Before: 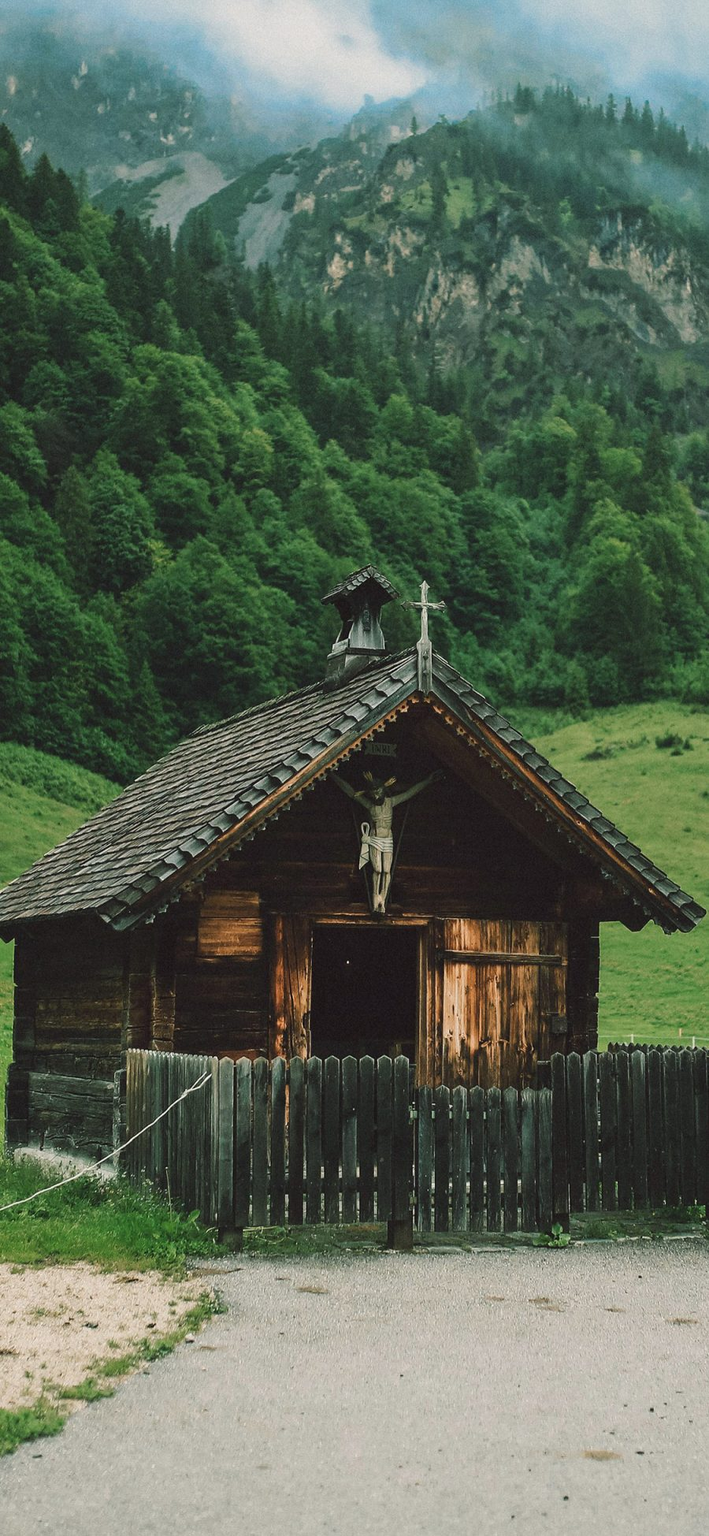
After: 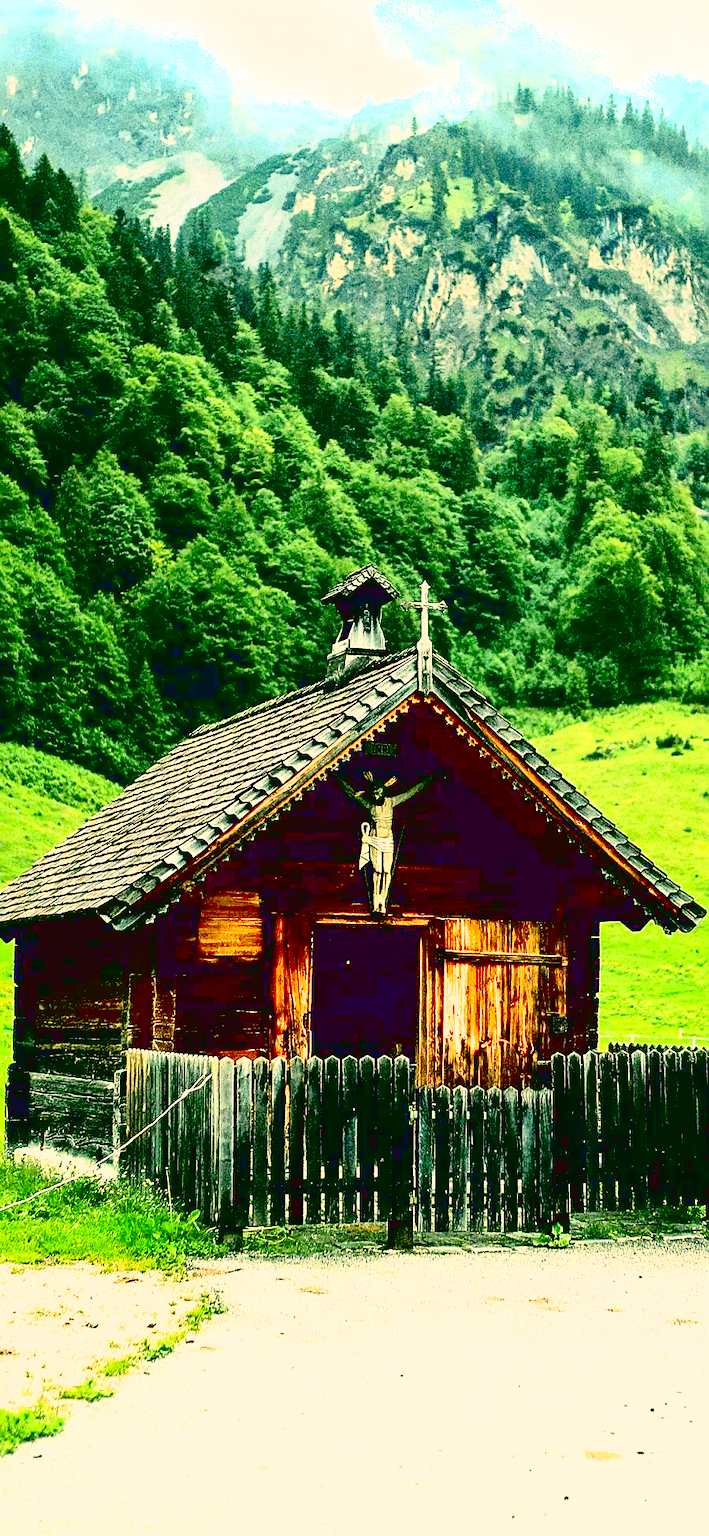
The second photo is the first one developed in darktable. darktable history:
sharpen: on, module defaults
exposure: black level correction 0.035, exposure 0.91 EV, compensate highlight preservation false
tone curve: curves: ch0 [(0.016, 0.023) (0.248, 0.252) (0.732, 0.797) (1, 1)], color space Lab, linked channels, preserve colors none
contrast brightness saturation: contrast 0.388, brightness 0.53
shadows and highlights: on, module defaults
tone equalizer: -8 EV -0.388 EV, -7 EV -0.399 EV, -6 EV -0.329 EV, -5 EV -0.253 EV, -3 EV 0.205 EV, -2 EV 0.351 EV, -1 EV 0.387 EV, +0 EV 0.408 EV
color correction: highlights a* 10.31, highlights b* 14.41, shadows a* -10.14, shadows b* -14.93
